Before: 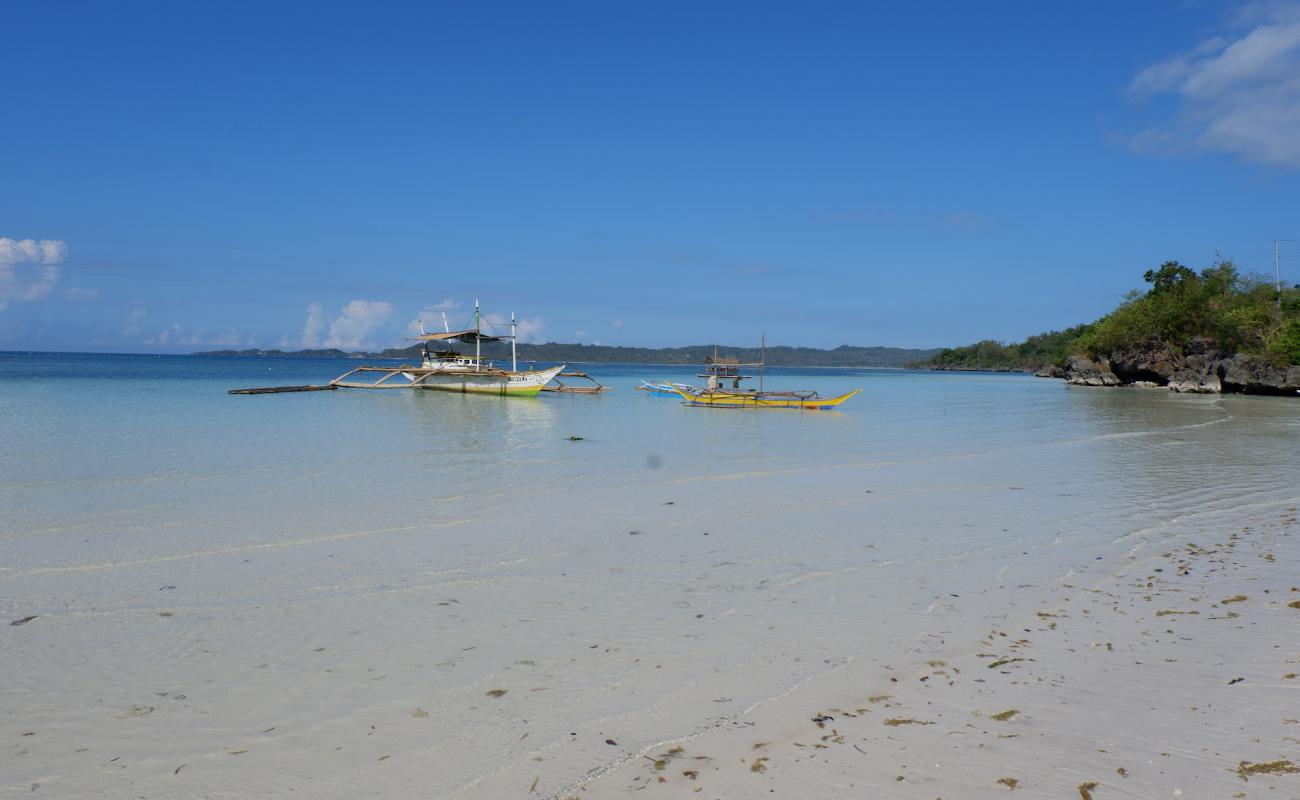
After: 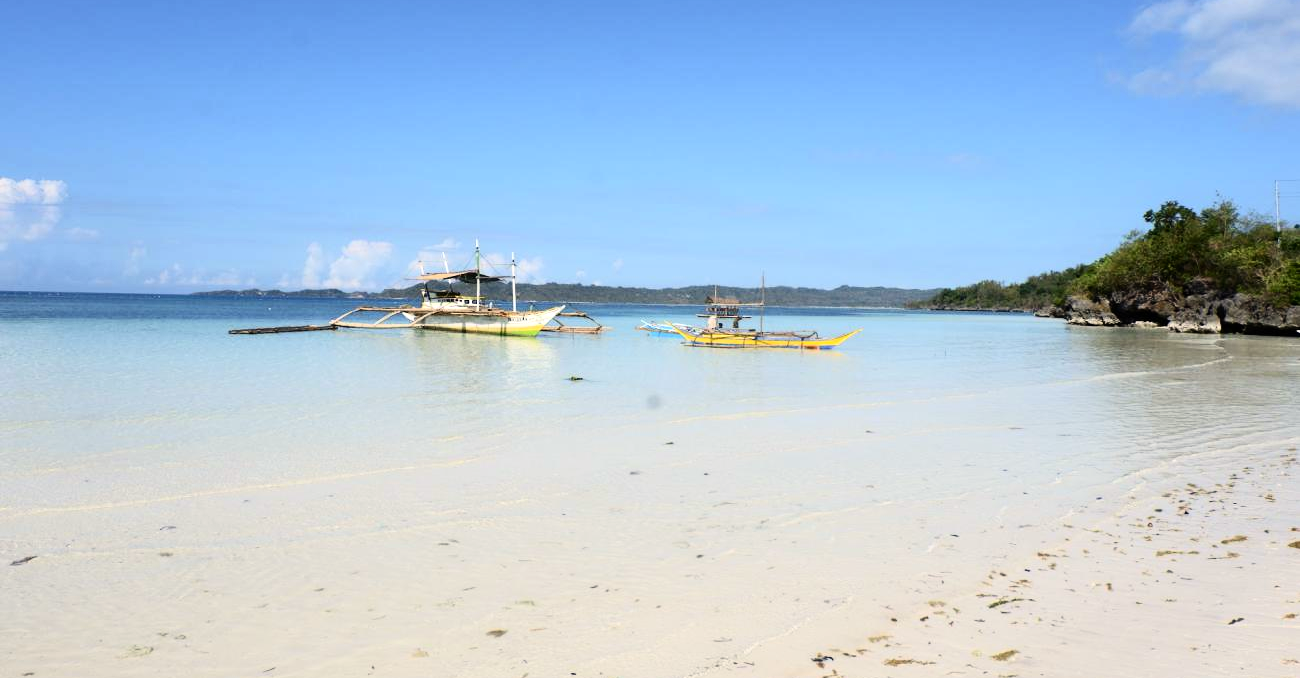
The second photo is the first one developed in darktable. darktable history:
crop: top 7.598%, bottom 7.643%
contrast brightness saturation: contrast 0.237, brightness 0.095
color calibration: x 0.329, y 0.346, temperature 5598.09 K
tone equalizer: -8 EV -0.715 EV, -7 EV -0.733 EV, -6 EV -0.605 EV, -5 EV -0.383 EV, -3 EV 0.388 EV, -2 EV 0.6 EV, -1 EV 0.687 EV, +0 EV 0.721 EV
